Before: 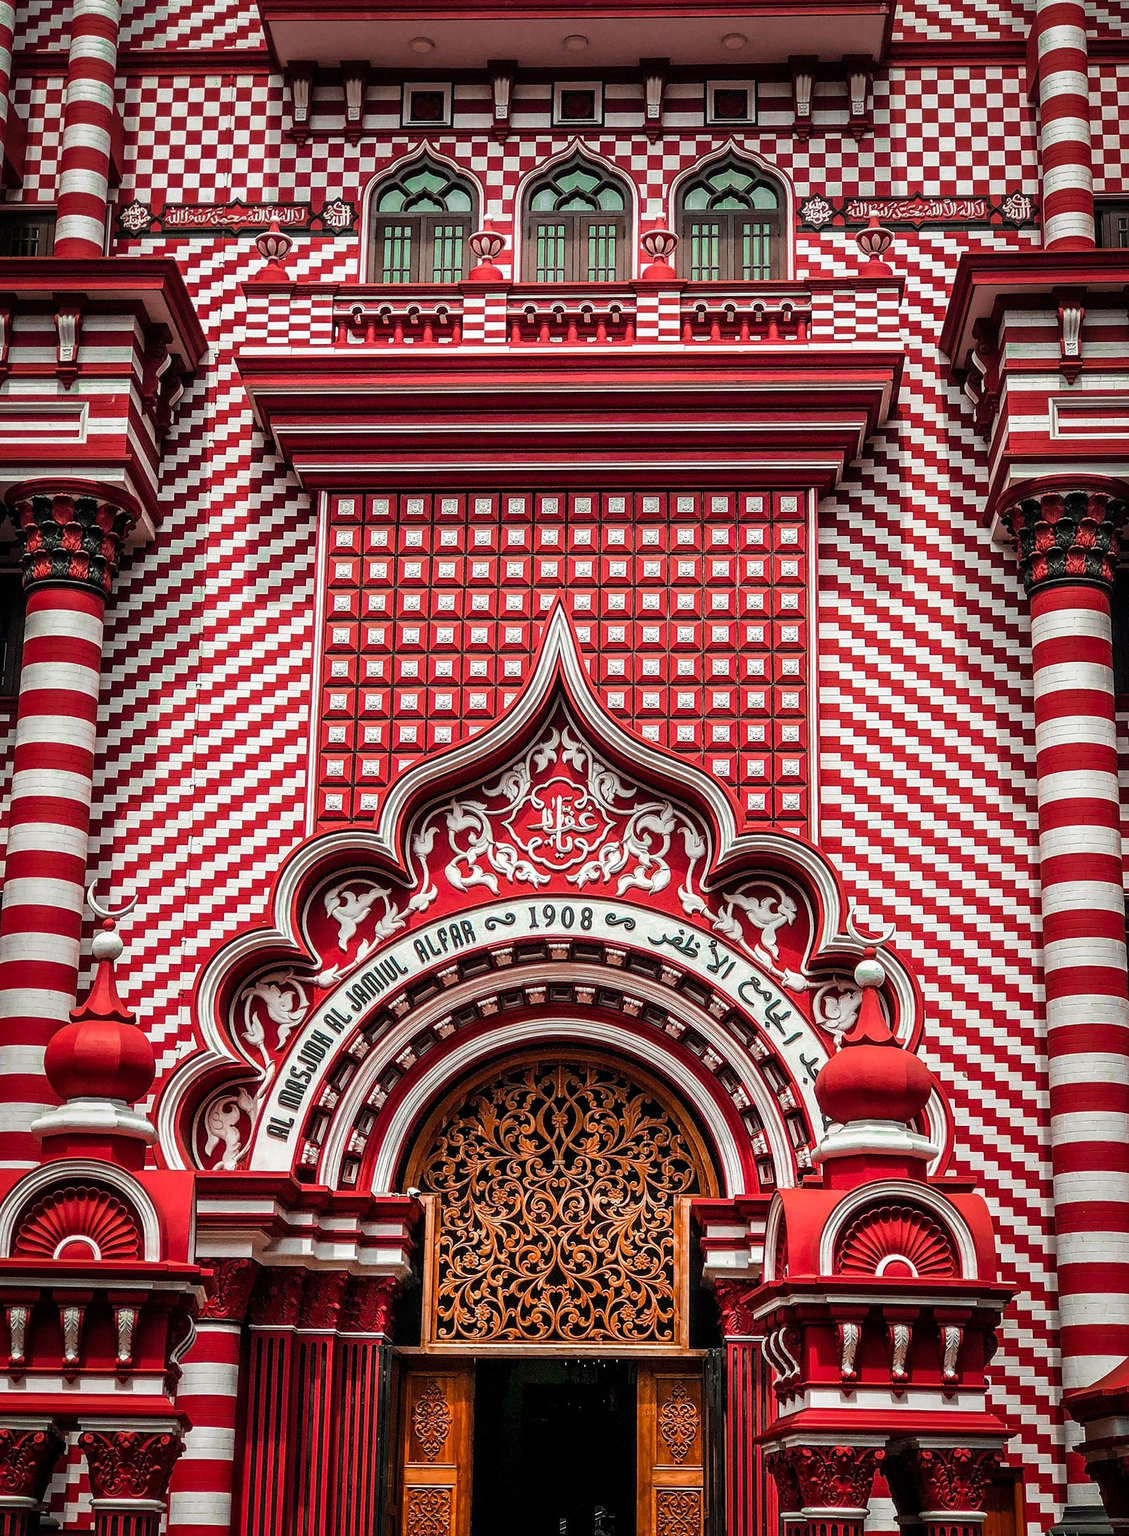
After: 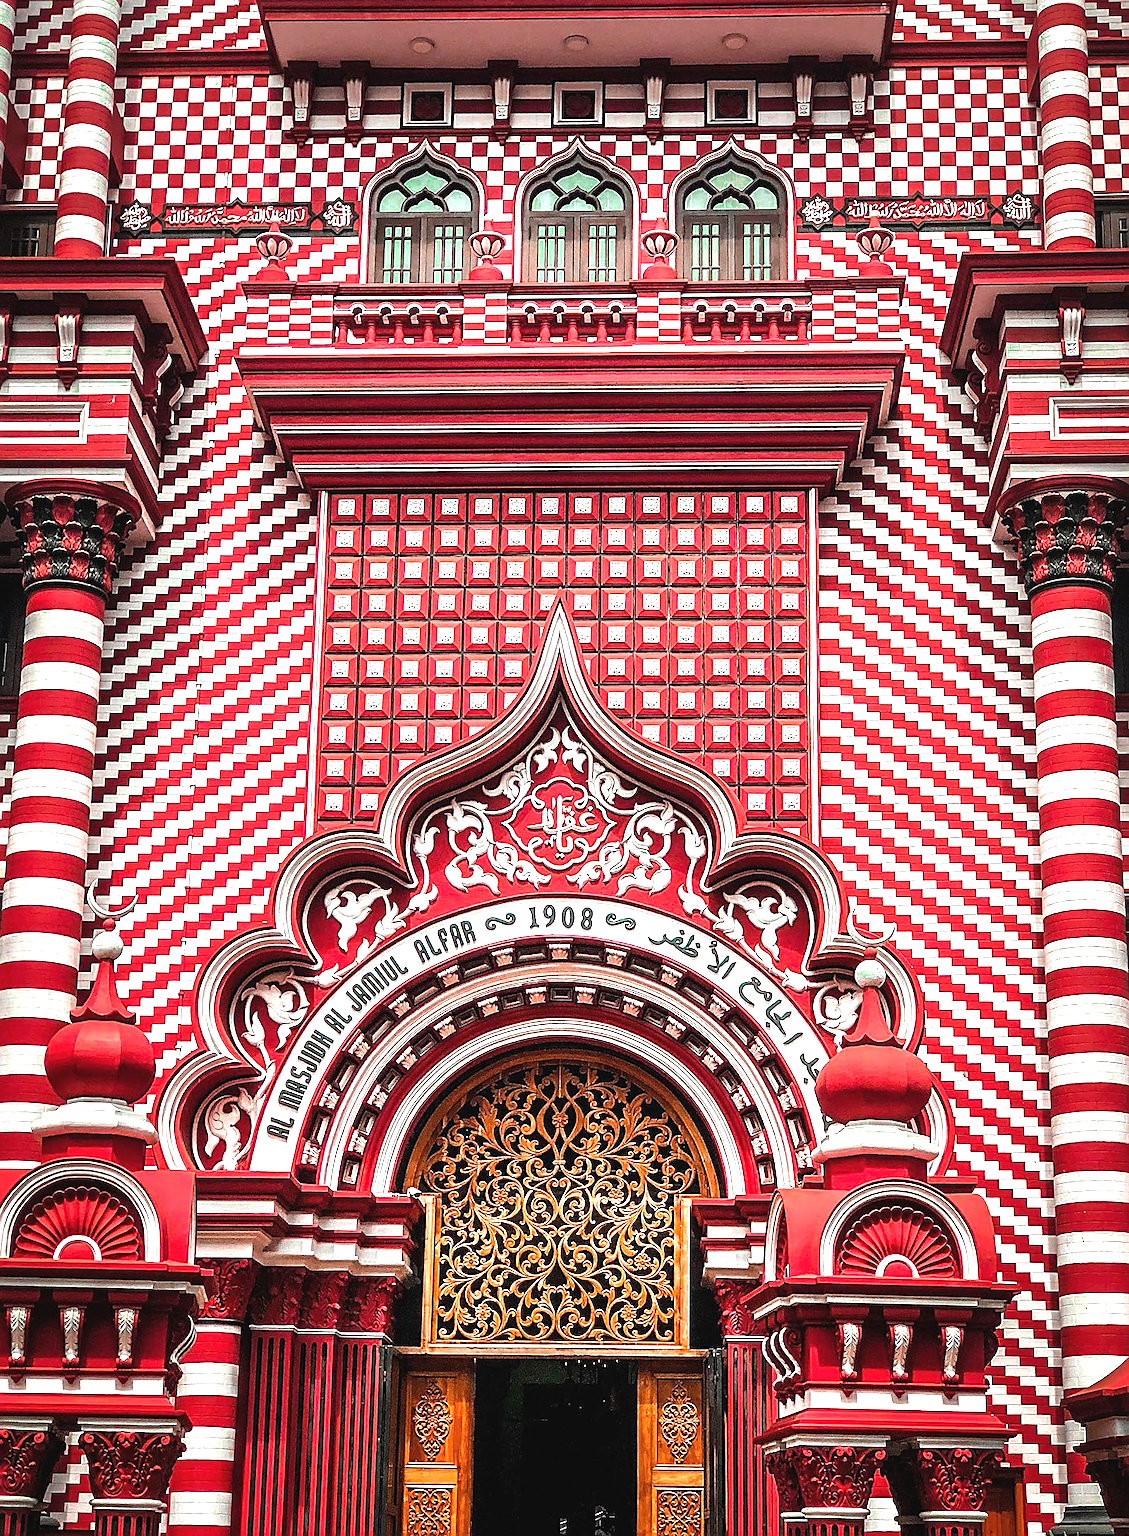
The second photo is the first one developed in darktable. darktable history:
sharpen: on, module defaults
exposure: black level correction -0.002, exposure 1.113 EV, compensate highlight preservation false
